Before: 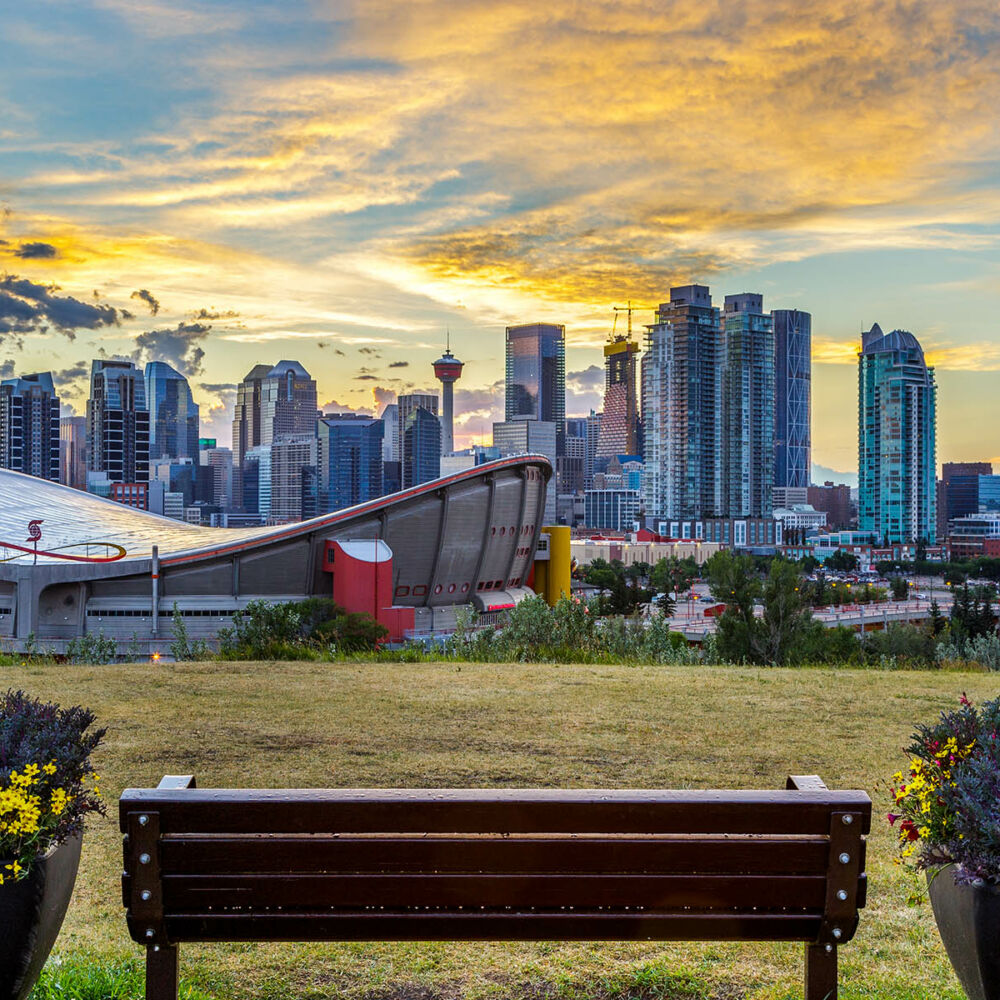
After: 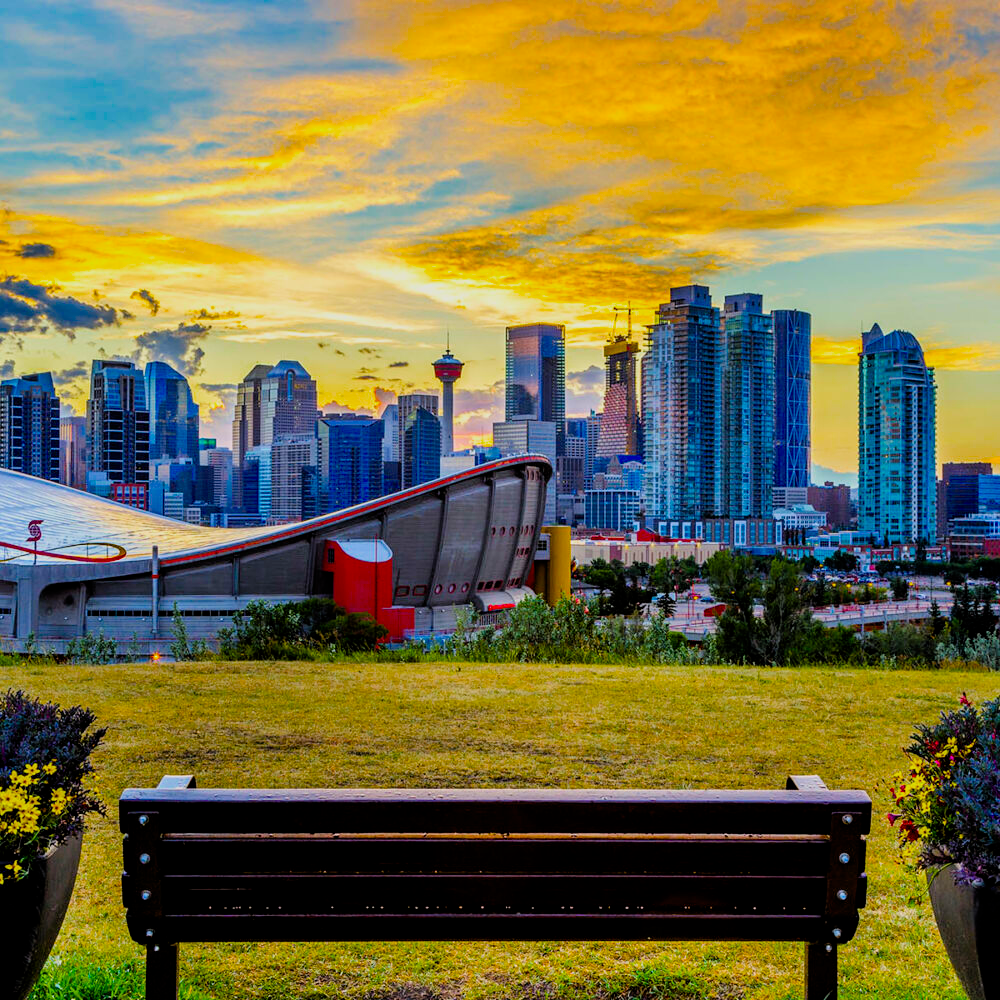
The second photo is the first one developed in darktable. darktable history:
filmic rgb: black relative exposure -7.75 EV, white relative exposure 4.4 EV, threshold 3 EV, target black luminance 0%, hardness 3.76, latitude 50.51%, contrast 1.074, highlights saturation mix 10%, shadows ↔ highlights balance -0.22%, color science v4 (2020), enable highlight reconstruction true
color balance rgb: linear chroma grading › global chroma 15%, perceptual saturation grading › global saturation 30%
